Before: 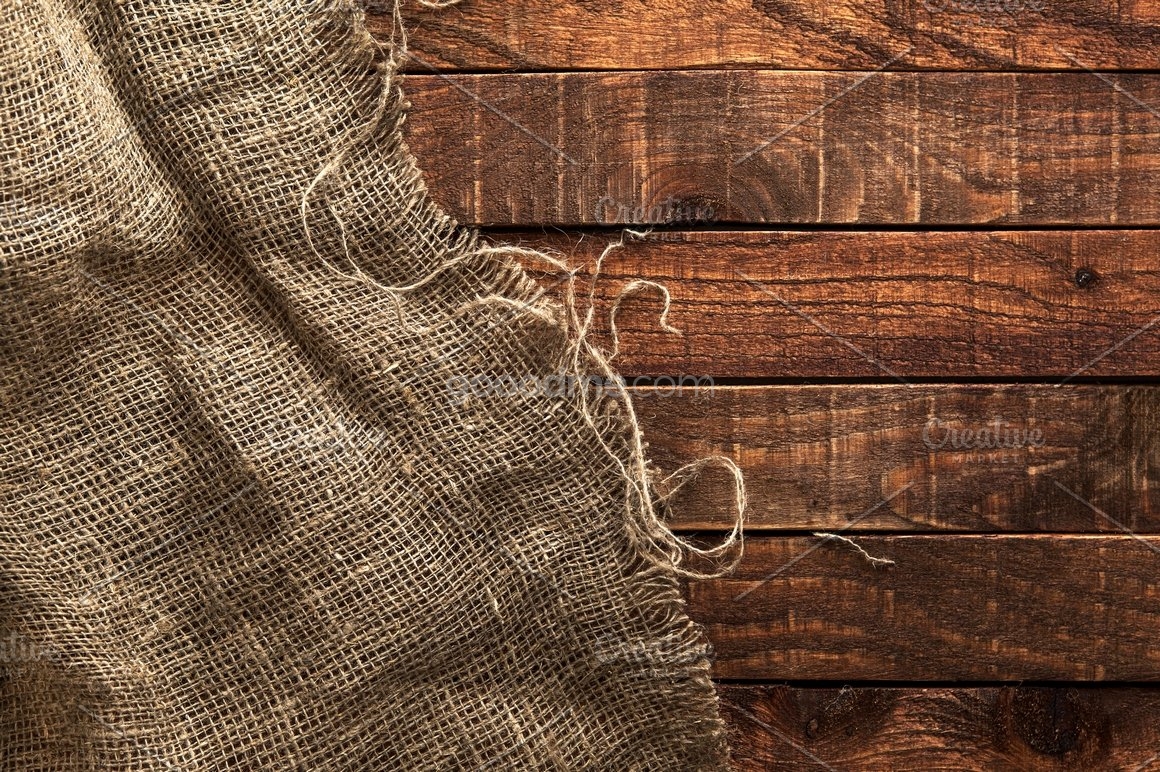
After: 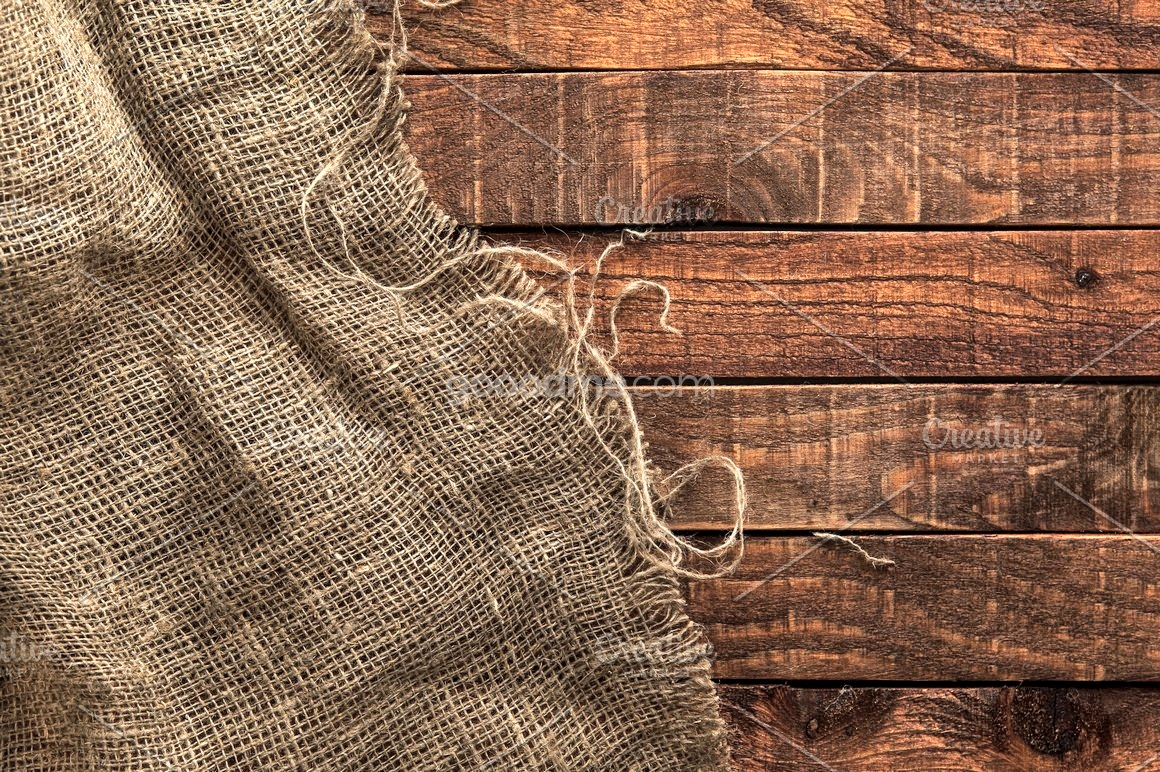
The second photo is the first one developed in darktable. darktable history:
global tonemap: drago (1, 100), detail 1
tone equalizer: on, module defaults
shadows and highlights: soften with gaussian
